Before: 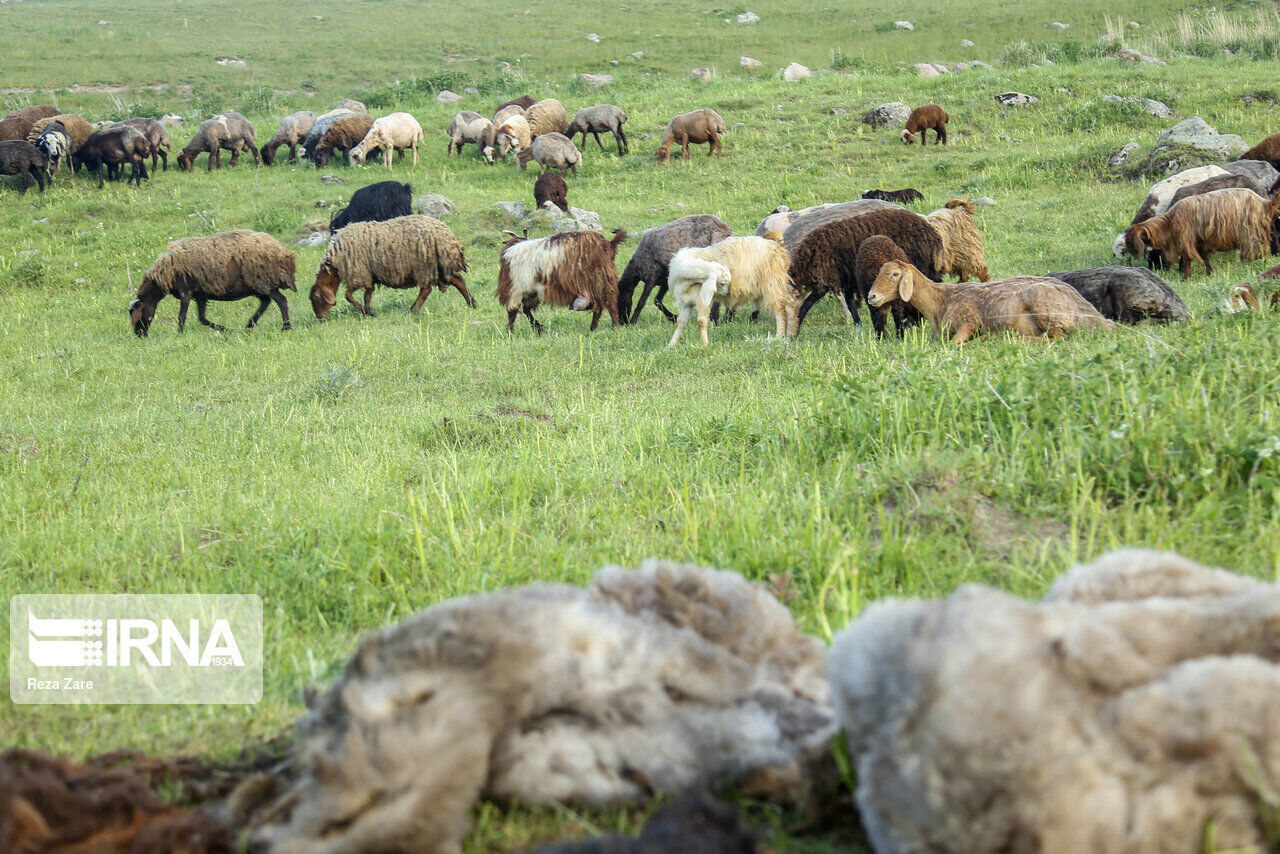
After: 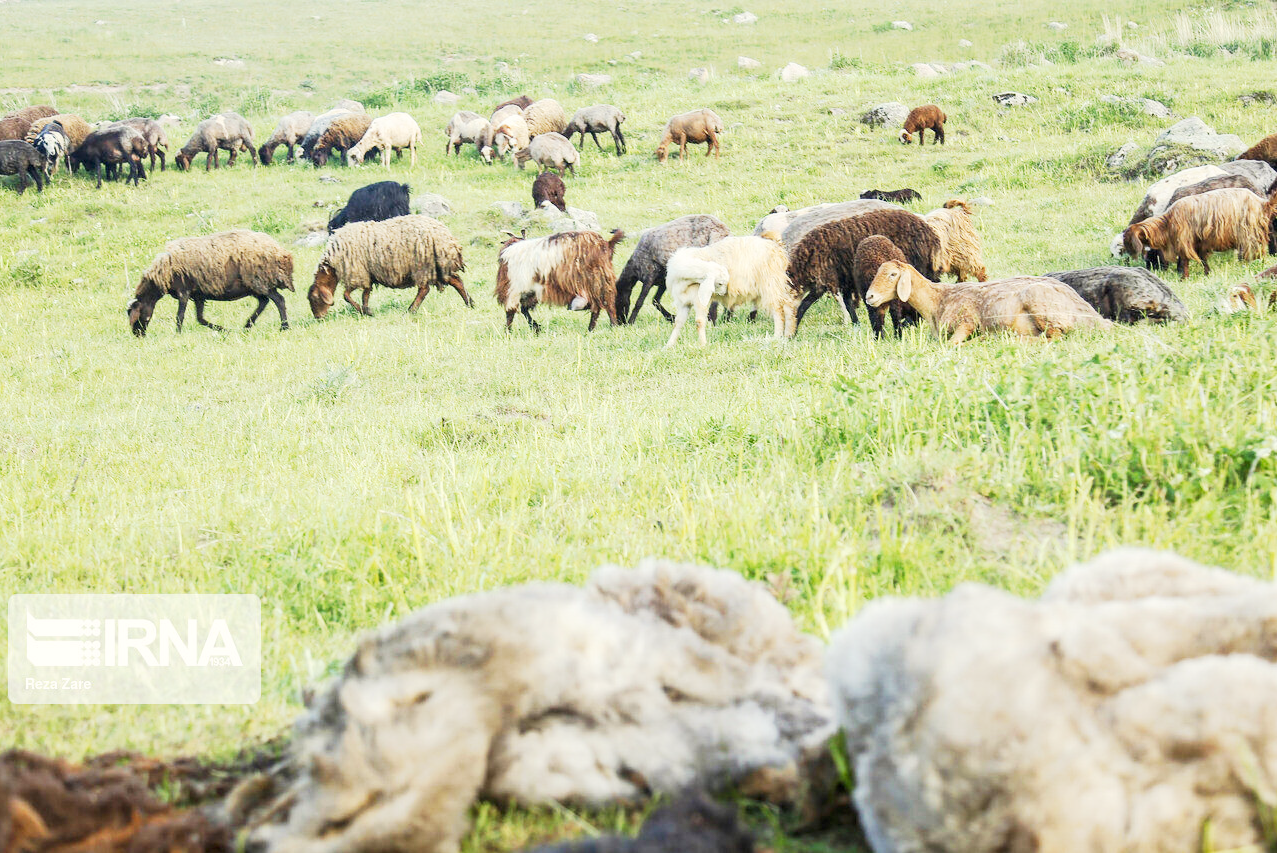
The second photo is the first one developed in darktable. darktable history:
tone curve: curves: ch0 [(0, 0) (0.003, 0.015) (0.011, 0.025) (0.025, 0.056) (0.044, 0.104) (0.069, 0.139) (0.1, 0.181) (0.136, 0.226) (0.177, 0.28) (0.224, 0.346) (0.277, 0.42) (0.335, 0.505) (0.399, 0.594) (0.468, 0.699) (0.543, 0.776) (0.623, 0.848) (0.709, 0.893) (0.801, 0.93) (0.898, 0.97) (1, 1)], preserve colors none
crop and rotate: left 0.2%, bottom 0.007%
color correction: highlights b* 2.94
